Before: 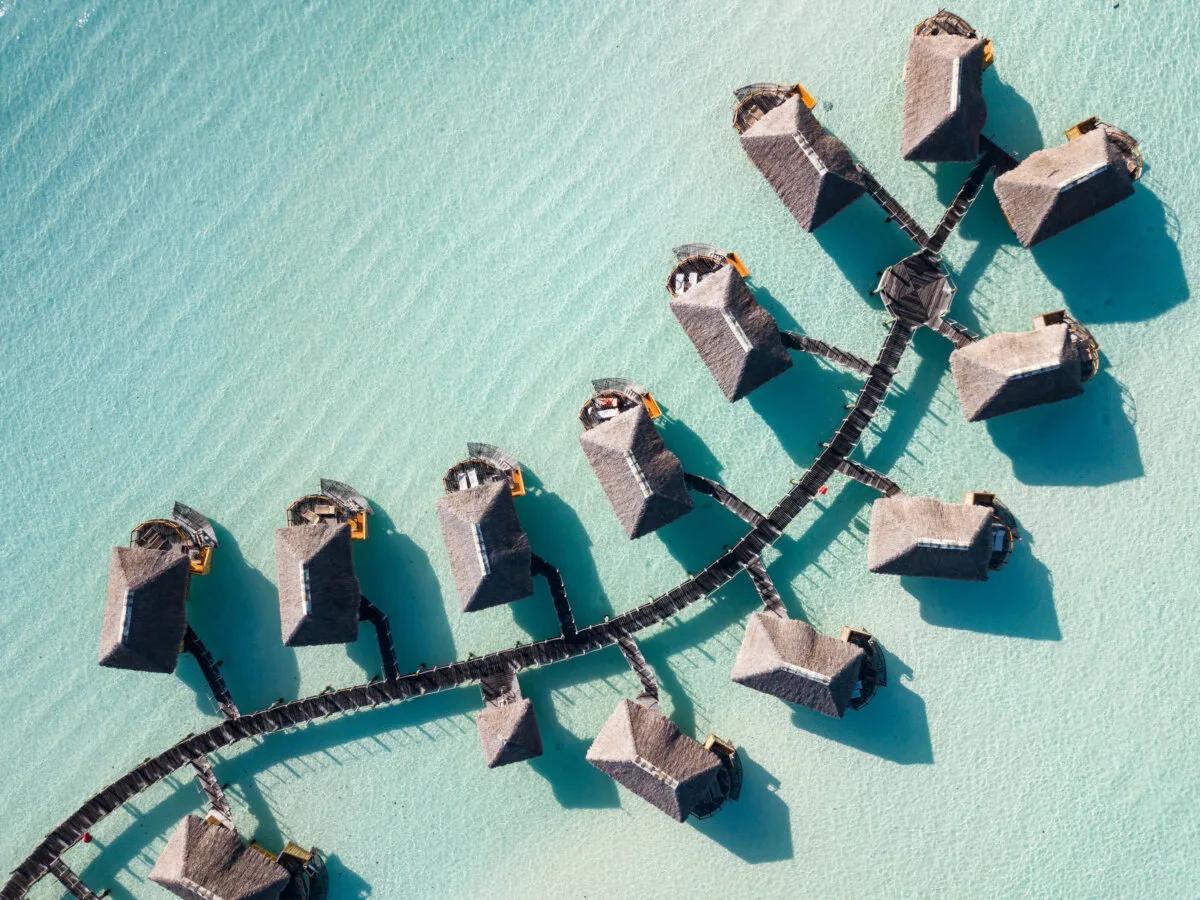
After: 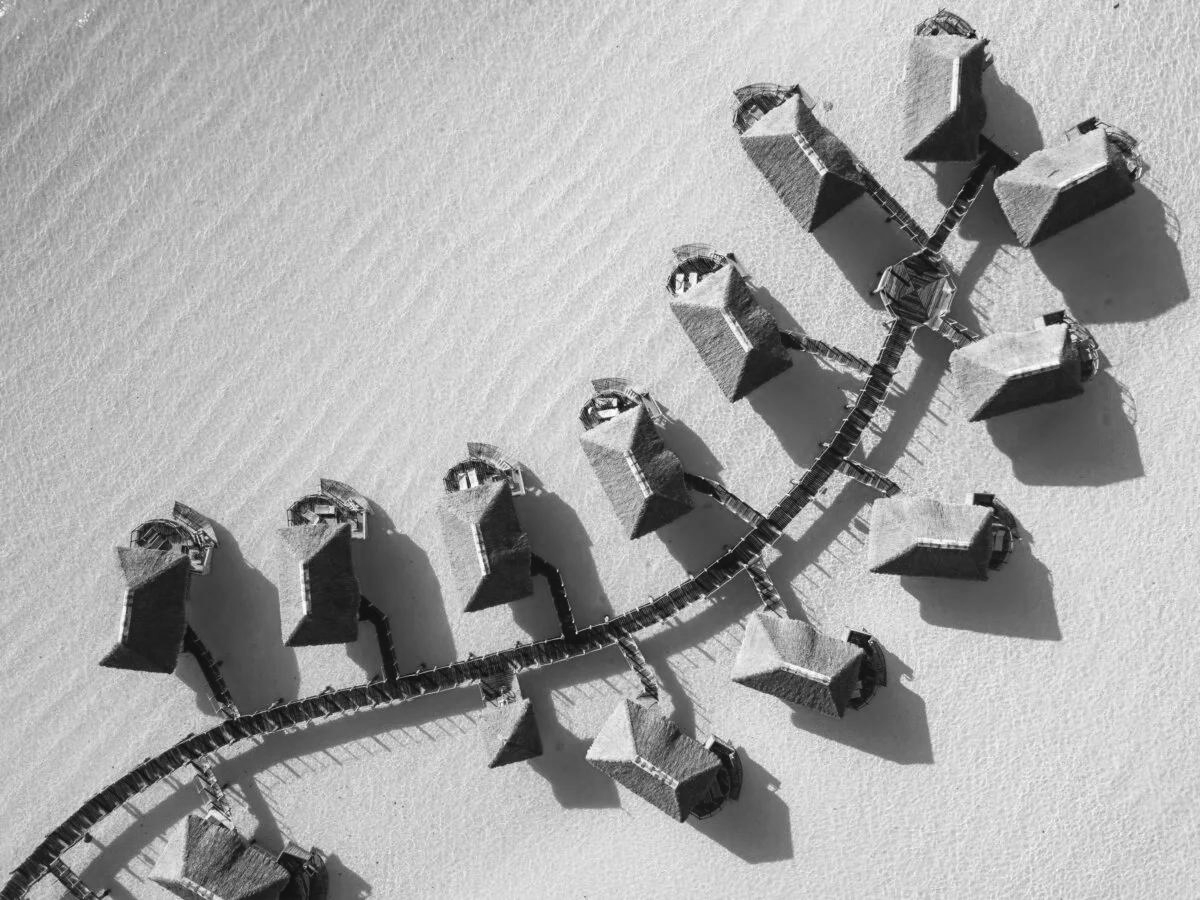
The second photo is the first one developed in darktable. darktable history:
monochrome: a 2.21, b -1.33, size 2.2
color balance rgb: shadows lift › chroma 2%, shadows lift › hue 219.6°, power › hue 313.2°, highlights gain › chroma 3%, highlights gain › hue 75.6°, global offset › luminance 0.5%, perceptual saturation grading › global saturation 15.33%, perceptual saturation grading › highlights -19.33%, perceptual saturation grading › shadows 20%, global vibrance 20%
